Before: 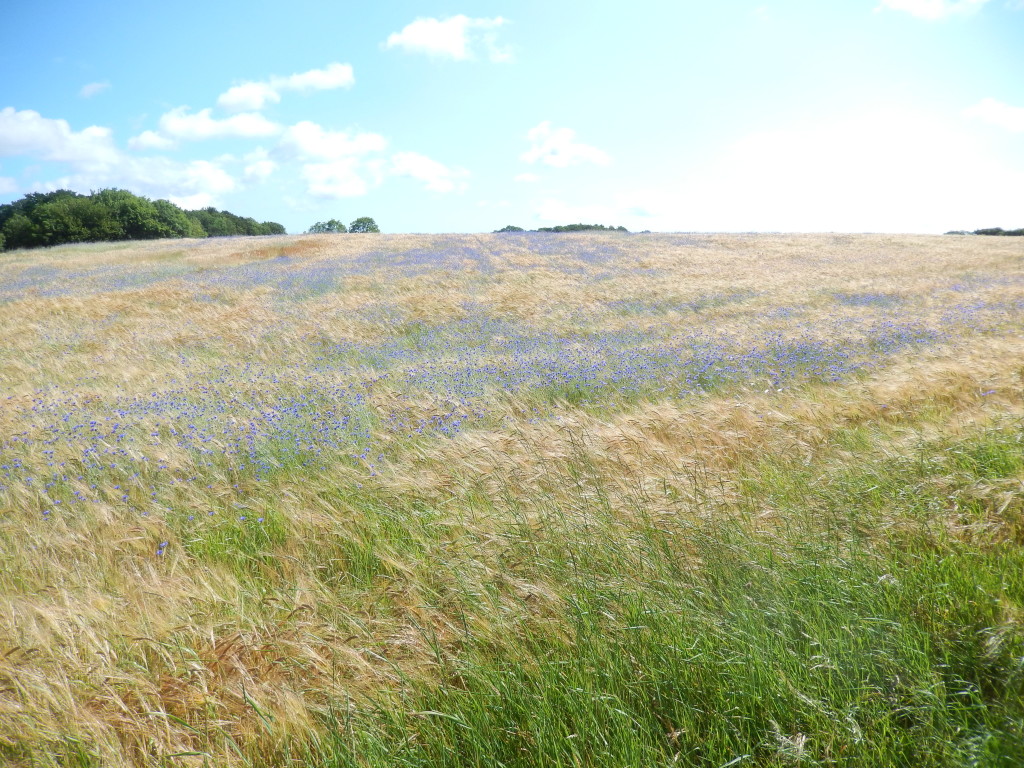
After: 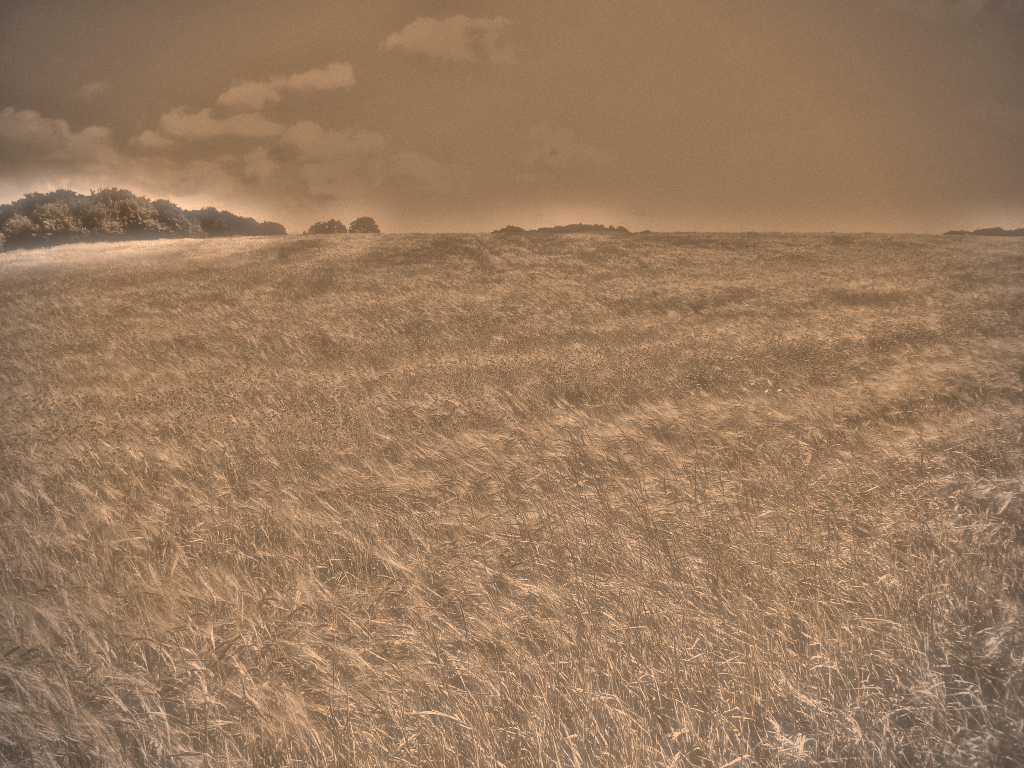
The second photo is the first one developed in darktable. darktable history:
soften: on, module defaults
grain: mid-tones bias 0% | blend: blend mode normal, opacity 55%; mask: uniform (no mask)
highpass: on, module defaults | blend: blend mode overlay, opacity 75%; mask: uniform (no mask)
vibrance: on, module defaults
local contrast: mode bilateral grid, contrast 20, coarseness 50, detail 120%, midtone range 0.2
vignetting: unbound false
color correction: highlights a* 17.94, highlights b* 35.39, shadows a* 1.48, shadows b* 6.42, saturation 1.01 | blend: blend mode normal bounded, opacity 46%; mask: uniform (no mask)
